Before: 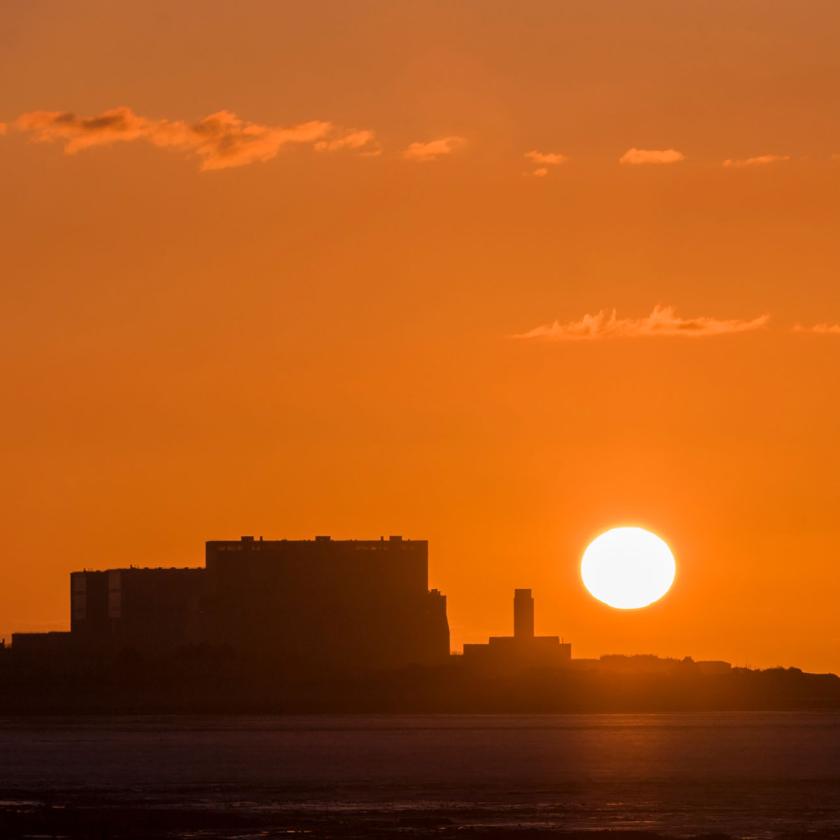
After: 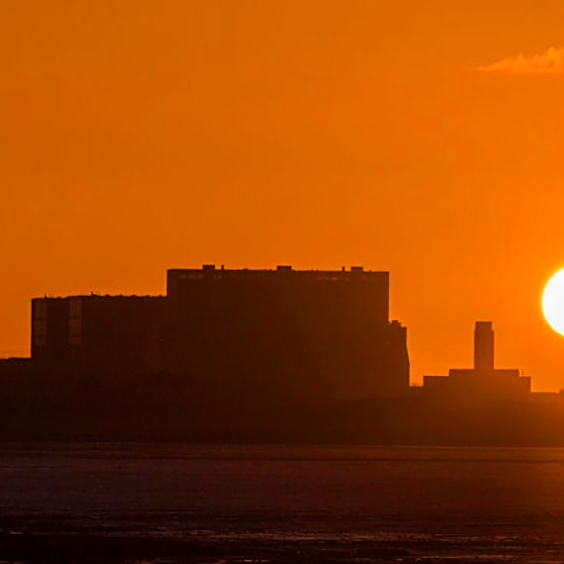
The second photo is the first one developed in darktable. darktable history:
color balance rgb: perceptual saturation grading › global saturation 25%, global vibrance 20%
crop and rotate: angle -0.82°, left 3.85%, top 31.828%, right 27.992%
sharpen: on, module defaults
